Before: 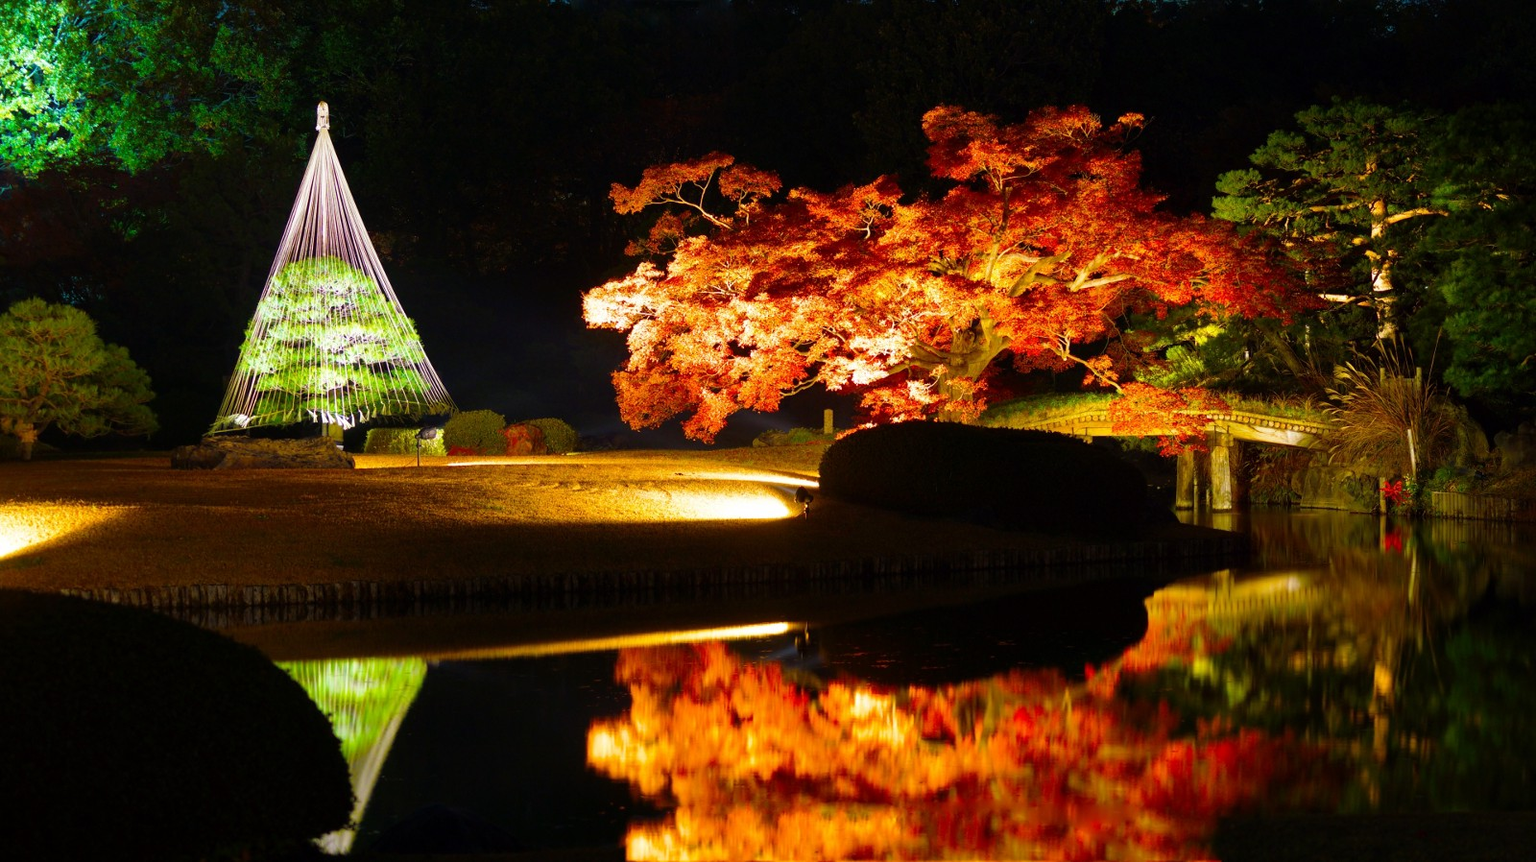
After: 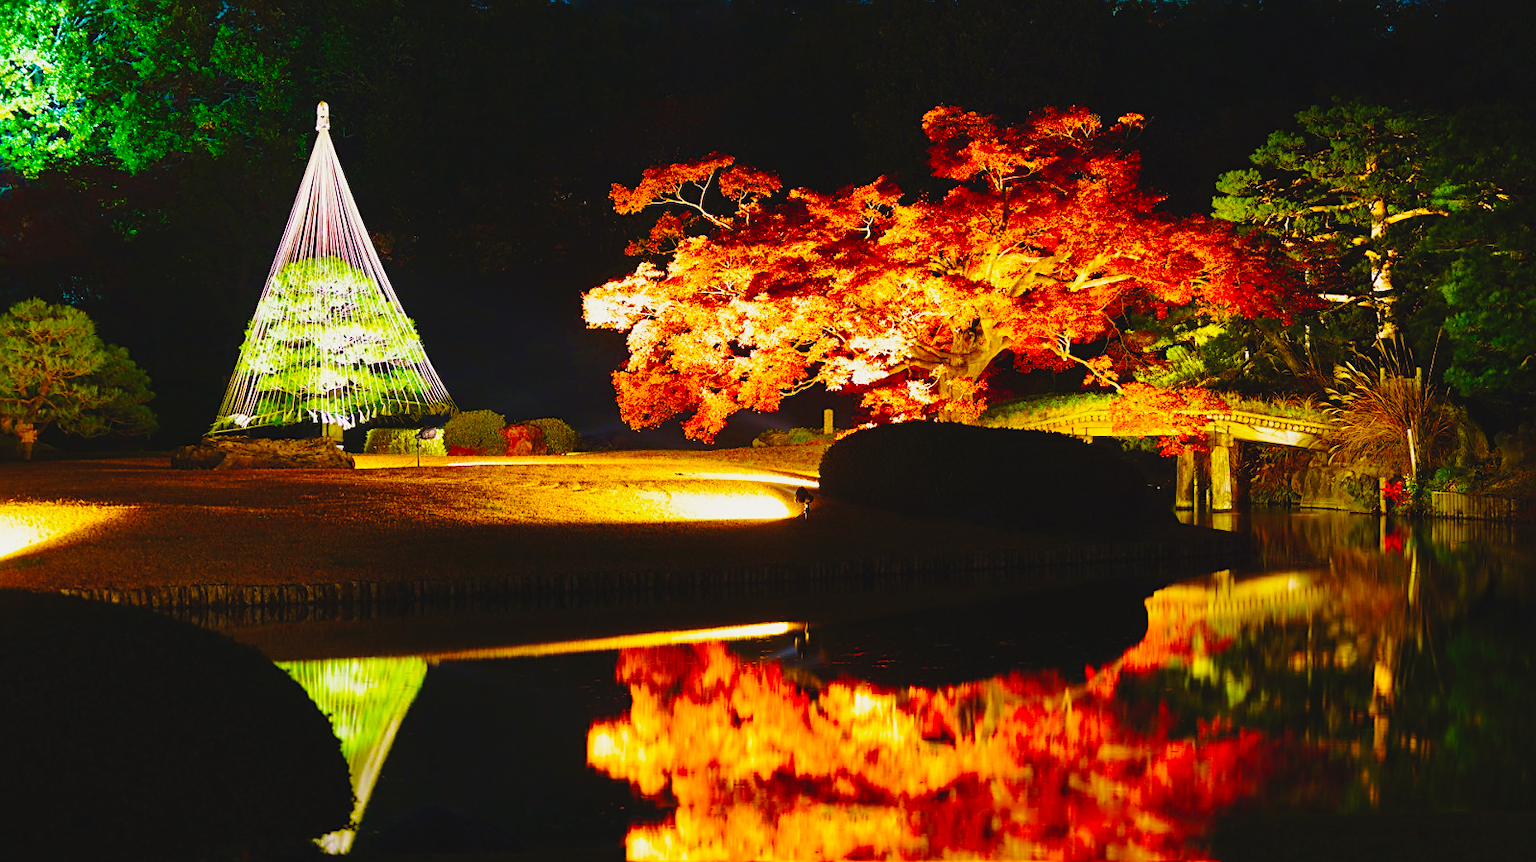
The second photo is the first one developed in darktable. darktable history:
color correction: highlights b* 2.99
base curve: curves: ch0 [(0, 0) (0.028, 0.03) (0.121, 0.232) (0.46, 0.748) (0.859, 0.968) (1, 1)], preserve colors none
contrast brightness saturation: contrast -0.105
sharpen: on, module defaults
color balance rgb: linear chroma grading › global chroma 15.517%, perceptual saturation grading › global saturation 25.365%, perceptual saturation grading › highlights -28.106%, perceptual saturation grading › shadows 34.167%
